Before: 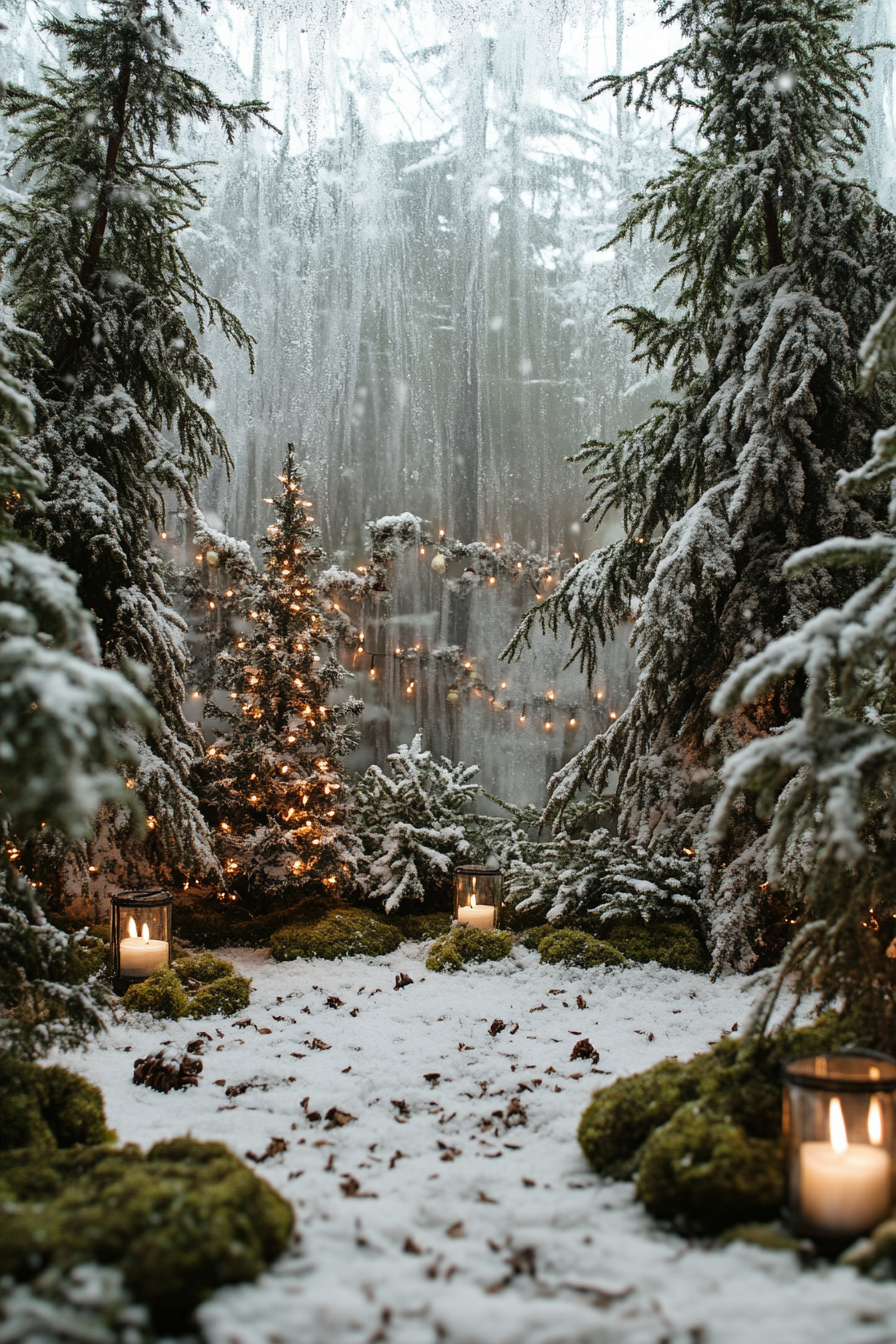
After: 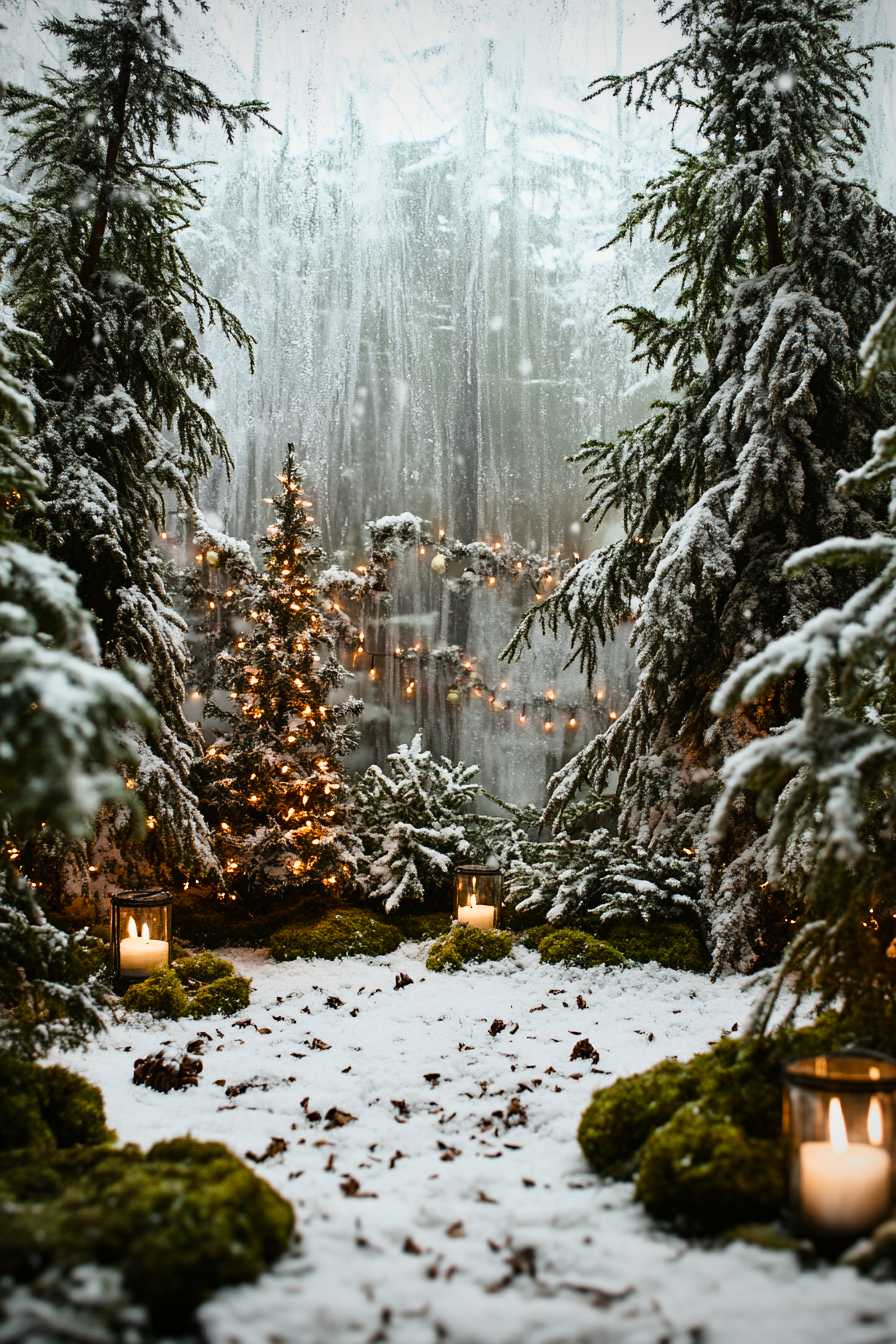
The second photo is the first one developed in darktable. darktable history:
sharpen: radius 5.299, amount 0.317, threshold 26.186
vignetting: on, module defaults
tone curve: curves: ch0 [(0, 0.001) (0.139, 0.096) (0.311, 0.278) (0.495, 0.531) (0.718, 0.816) (0.841, 0.909) (1, 0.967)]; ch1 [(0, 0) (0.272, 0.249) (0.388, 0.385) (0.469, 0.456) (0.495, 0.497) (0.538, 0.554) (0.578, 0.605) (0.707, 0.778) (1, 1)]; ch2 [(0, 0) (0.125, 0.089) (0.353, 0.329) (0.443, 0.408) (0.502, 0.499) (0.557, 0.542) (0.608, 0.635) (1, 1)], color space Lab, linked channels, preserve colors none
color balance rgb: perceptual saturation grading › global saturation 20%, perceptual saturation grading › highlights -24.948%, perceptual saturation grading › shadows 50.275%
